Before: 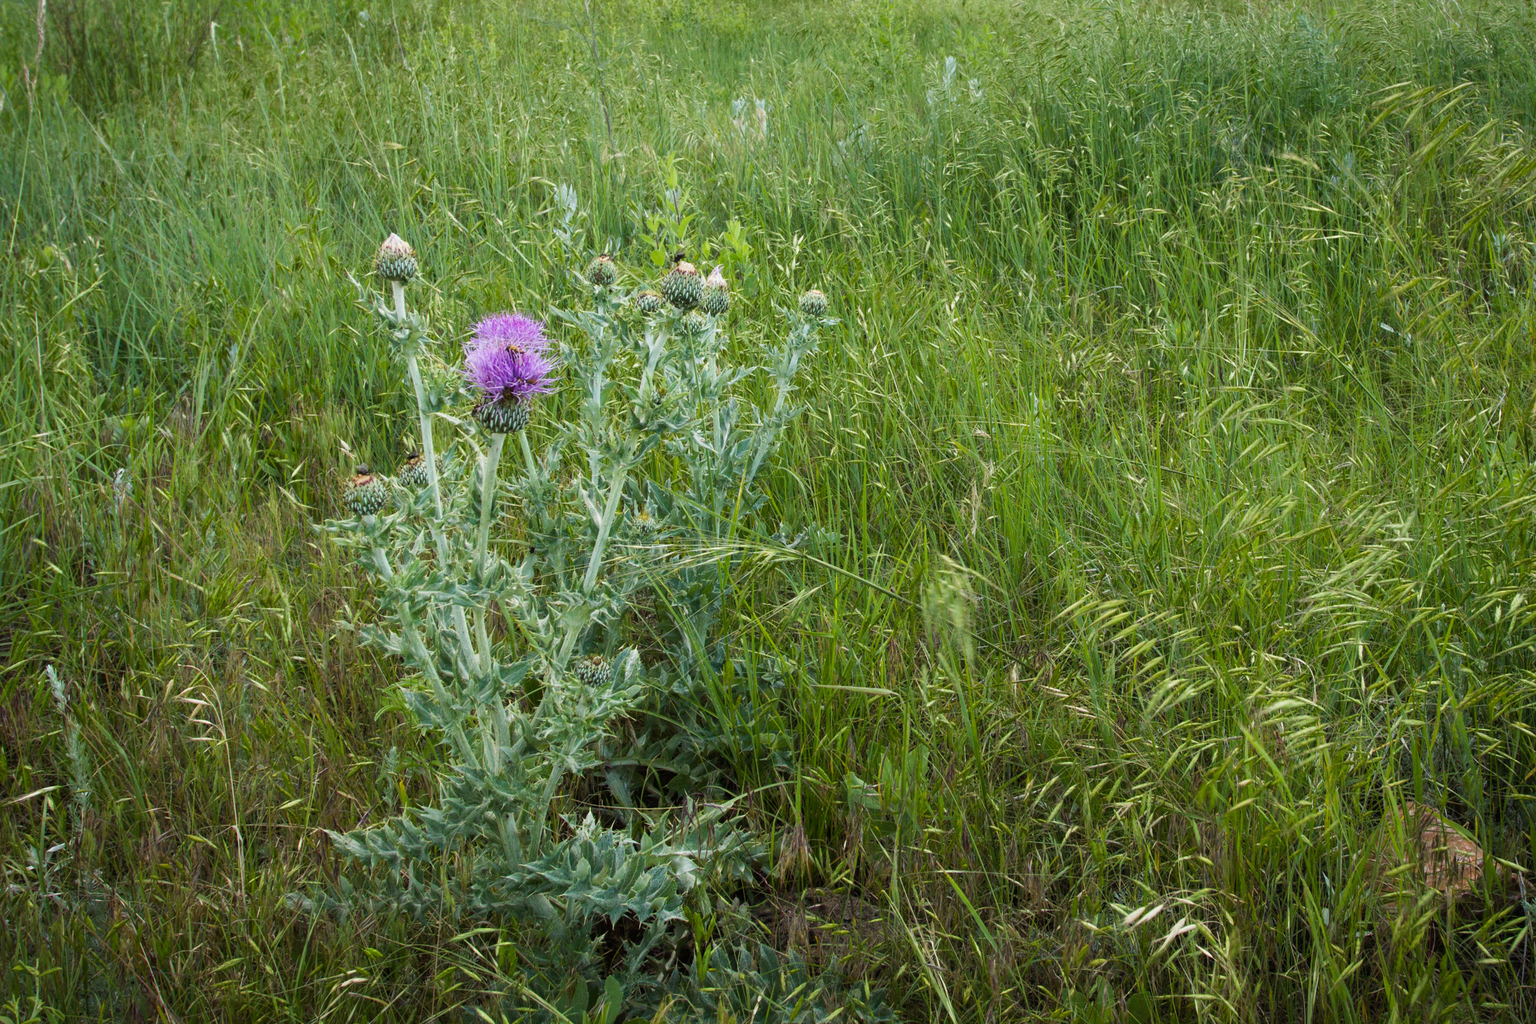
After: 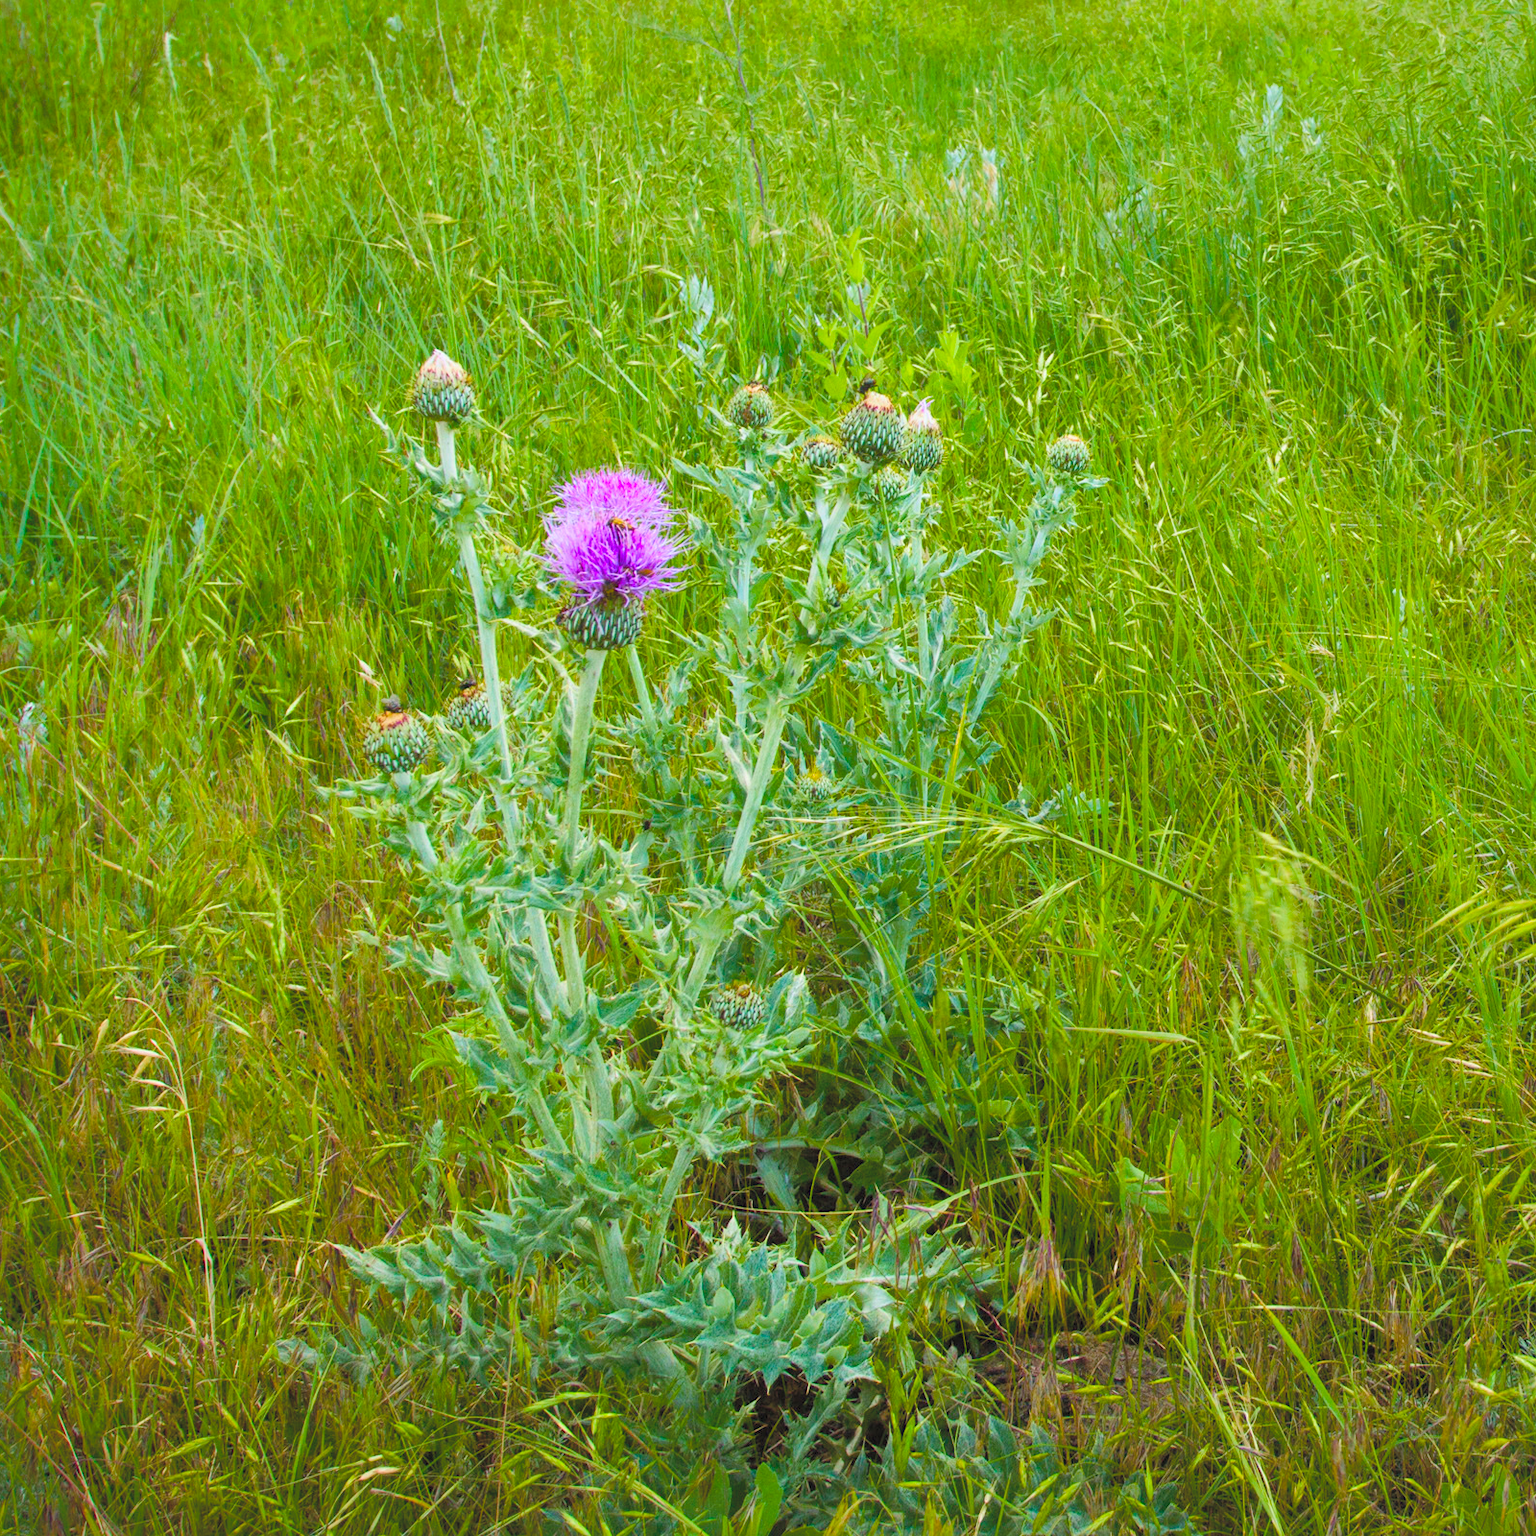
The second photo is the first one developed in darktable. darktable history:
contrast brightness saturation: contrast 0.1, brightness 0.3, saturation 0.14
crop and rotate: left 6.617%, right 26.717%
shadows and highlights: on, module defaults
color balance rgb: perceptual saturation grading › global saturation 20%, perceptual saturation grading › highlights -25%, perceptual saturation grading › shadows 25%, global vibrance 50%
